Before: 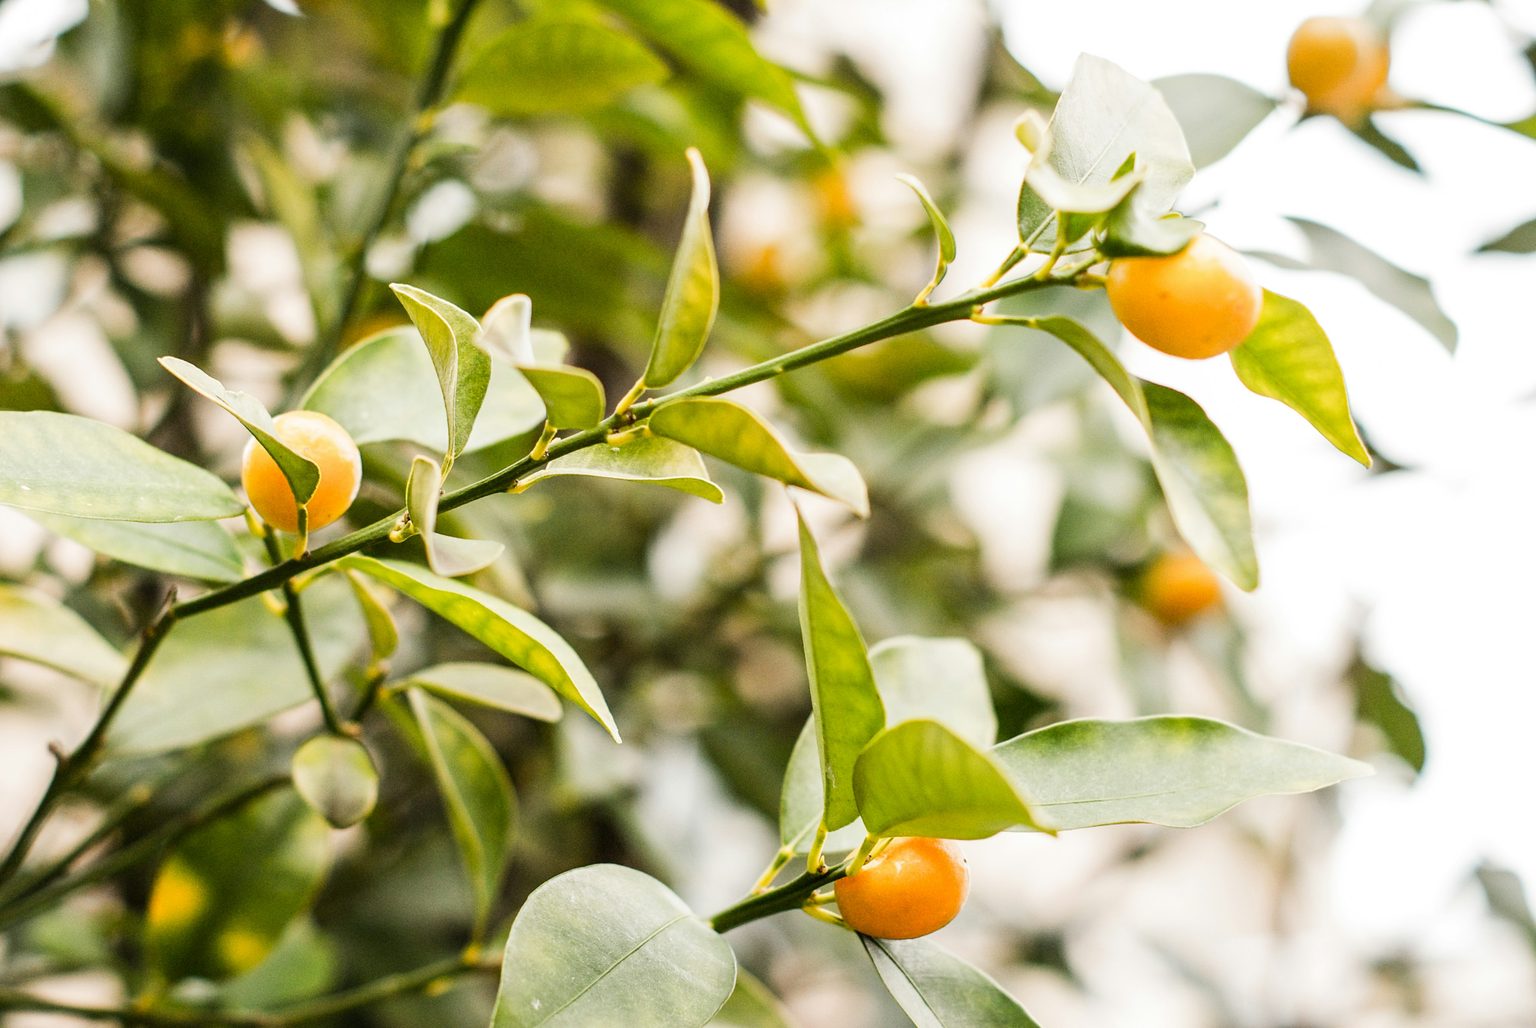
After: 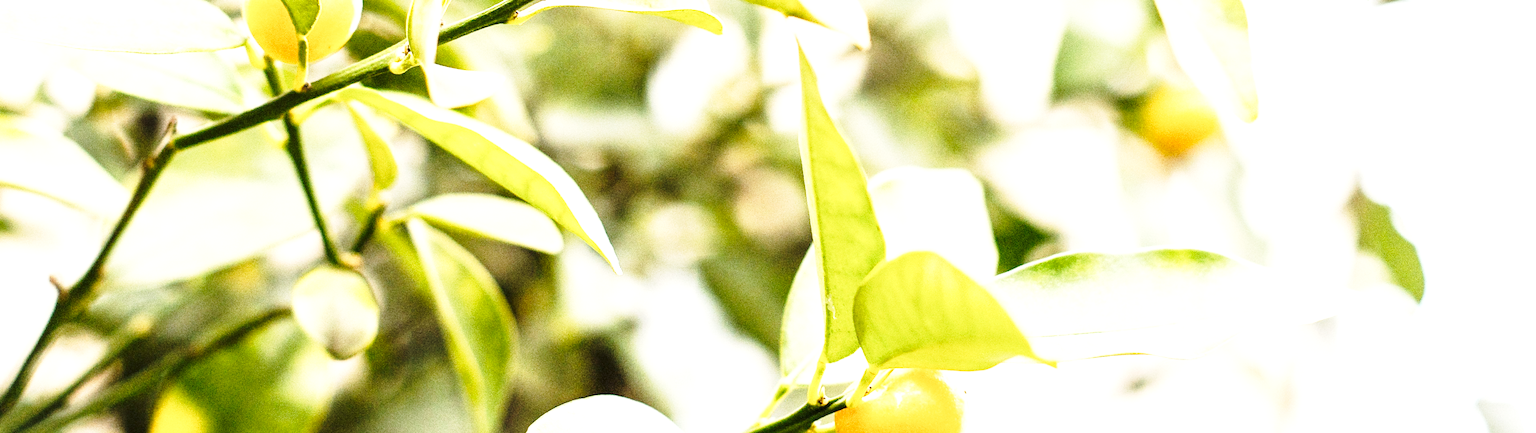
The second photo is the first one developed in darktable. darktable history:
crop: top 45.629%, bottom 12.245%
exposure: black level correction 0, exposure 0.938 EV, compensate exposure bias true, compensate highlight preservation false
contrast brightness saturation: contrast 0.013, saturation -0.046
base curve: curves: ch0 [(0, 0) (0.028, 0.03) (0.121, 0.232) (0.46, 0.748) (0.859, 0.968) (1, 1)], preserve colors none
contrast equalizer: y [[0.5, 0.502, 0.506, 0.511, 0.52, 0.537], [0.5 ×6], [0.505, 0.509, 0.518, 0.534, 0.553, 0.561], [0 ×6], [0 ×6]]
